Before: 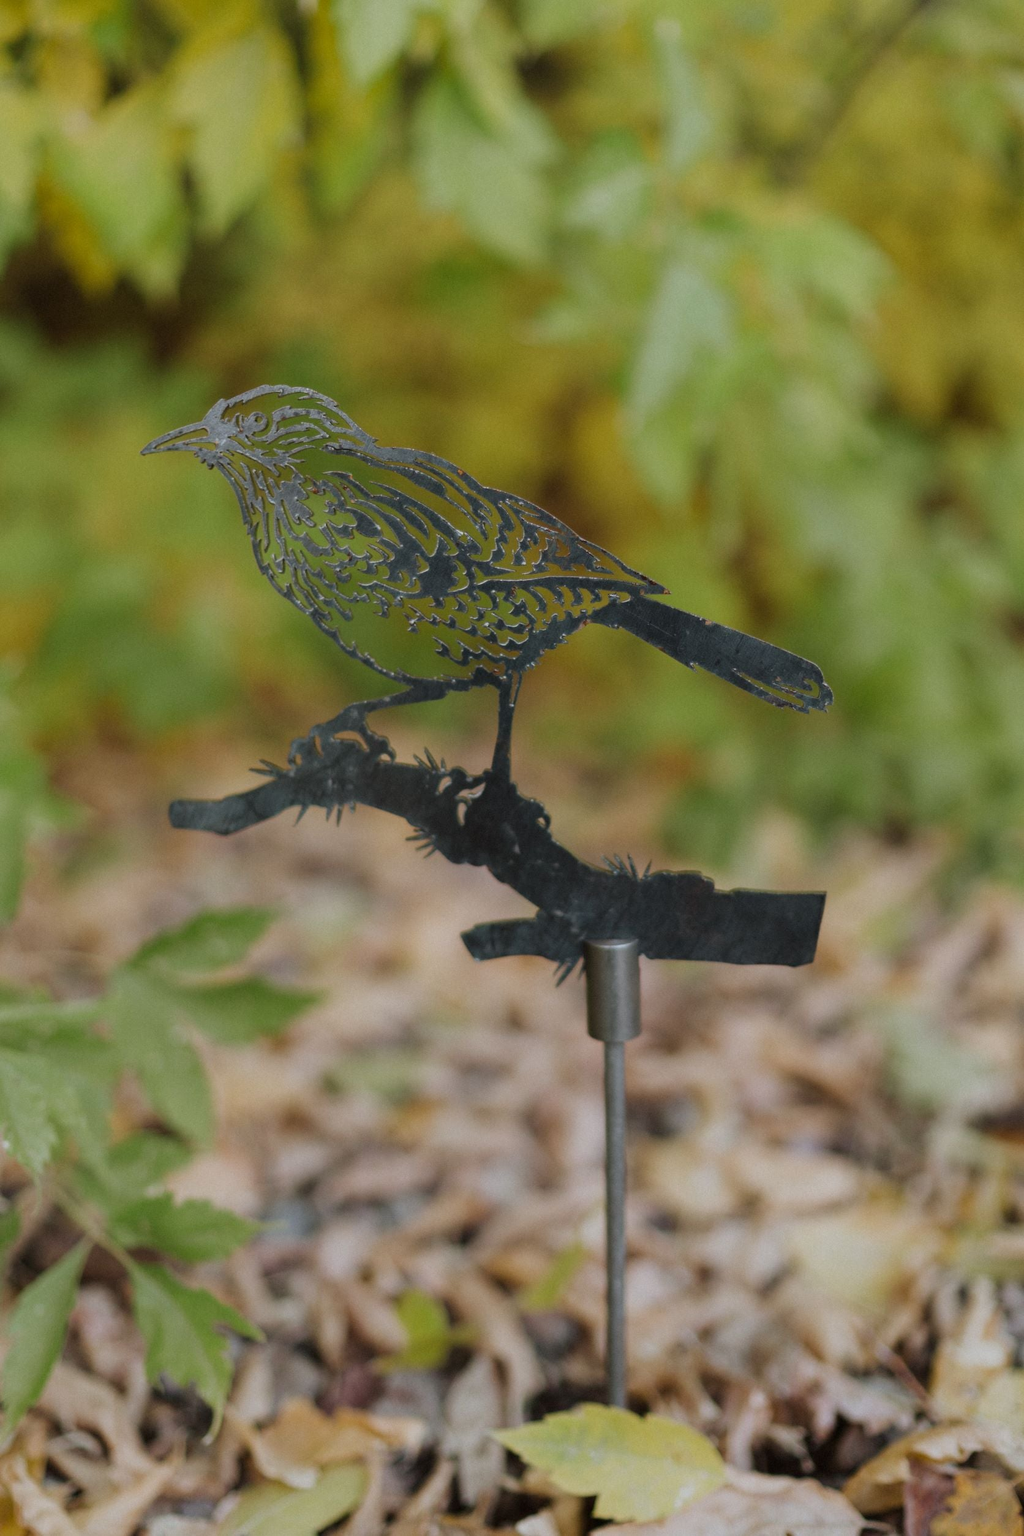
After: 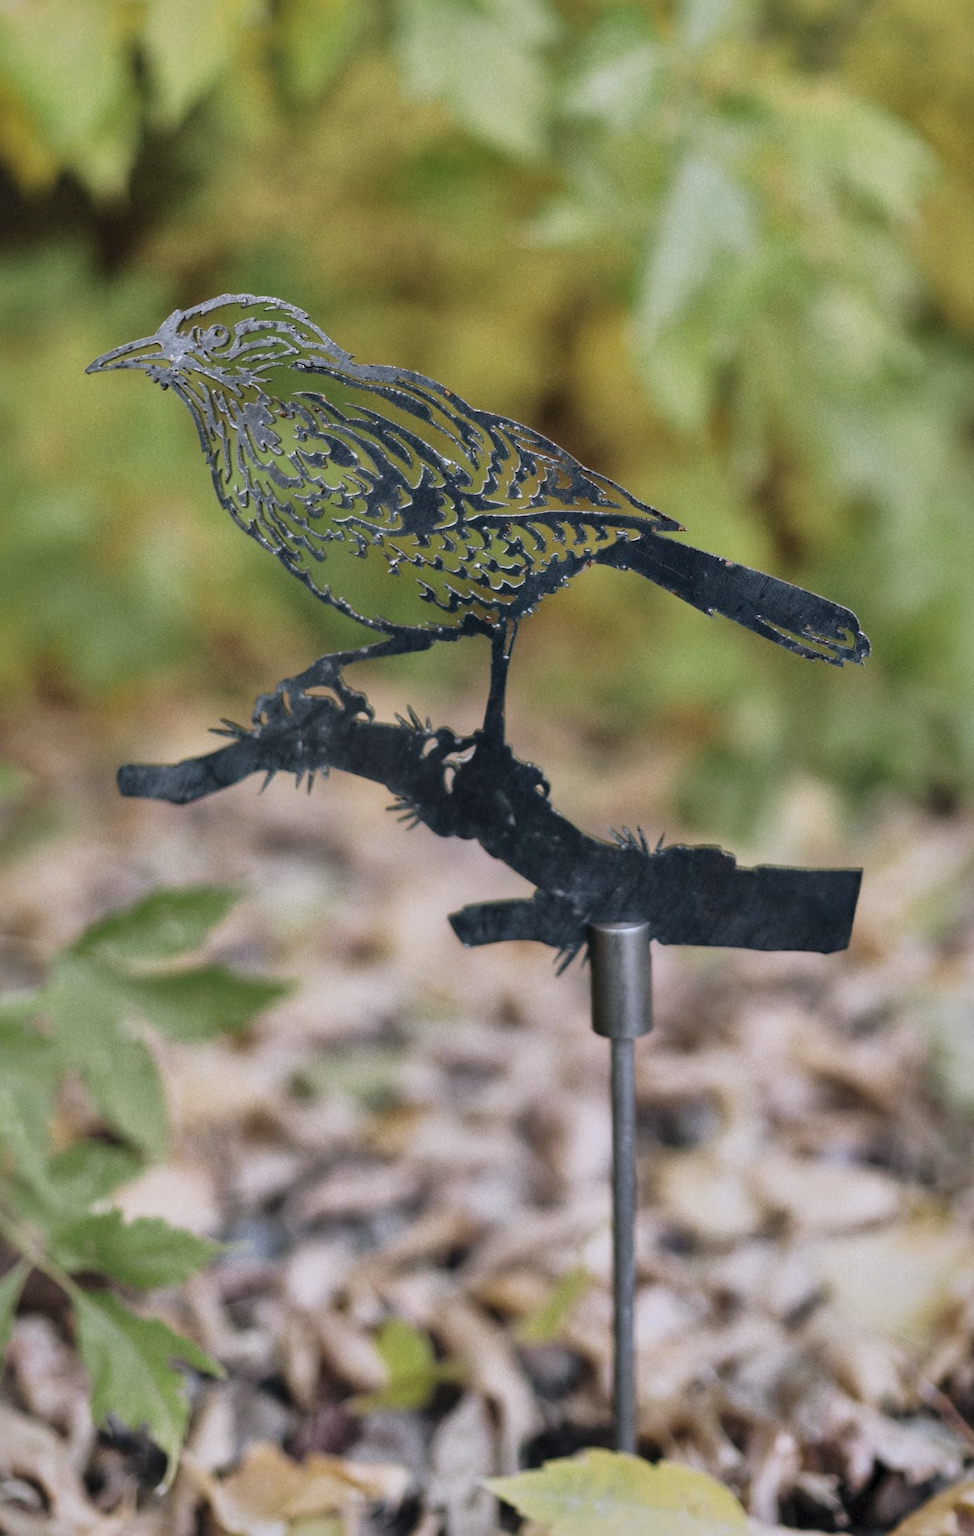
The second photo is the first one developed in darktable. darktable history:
tone equalizer: on, module defaults
shadows and highlights: shadows -20, white point adjustment -2, highlights -35
white balance: red 0.967, blue 1.119, emerald 0.756
local contrast: mode bilateral grid, contrast 25, coarseness 60, detail 151%, midtone range 0.2
crop: left 6.446%, top 8.188%, right 9.538%, bottom 3.548%
exposure: black level correction 0.001, exposure 0.5 EV, compensate exposure bias true, compensate highlight preservation false
tone curve: curves: ch0 [(0, 0) (0.003, 0.032) (0.011, 0.04) (0.025, 0.058) (0.044, 0.084) (0.069, 0.107) (0.1, 0.13) (0.136, 0.158) (0.177, 0.193) (0.224, 0.236) (0.277, 0.283) (0.335, 0.335) (0.399, 0.399) (0.468, 0.467) (0.543, 0.533) (0.623, 0.612) (0.709, 0.698) (0.801, 0.776) (0.898, 0.848) (1, 1)], preserve colors none
color correction: highlights a* 2.75, highlights b* 5, shadows a* -2.04, shadows b* -4.84, saturation 0.8
